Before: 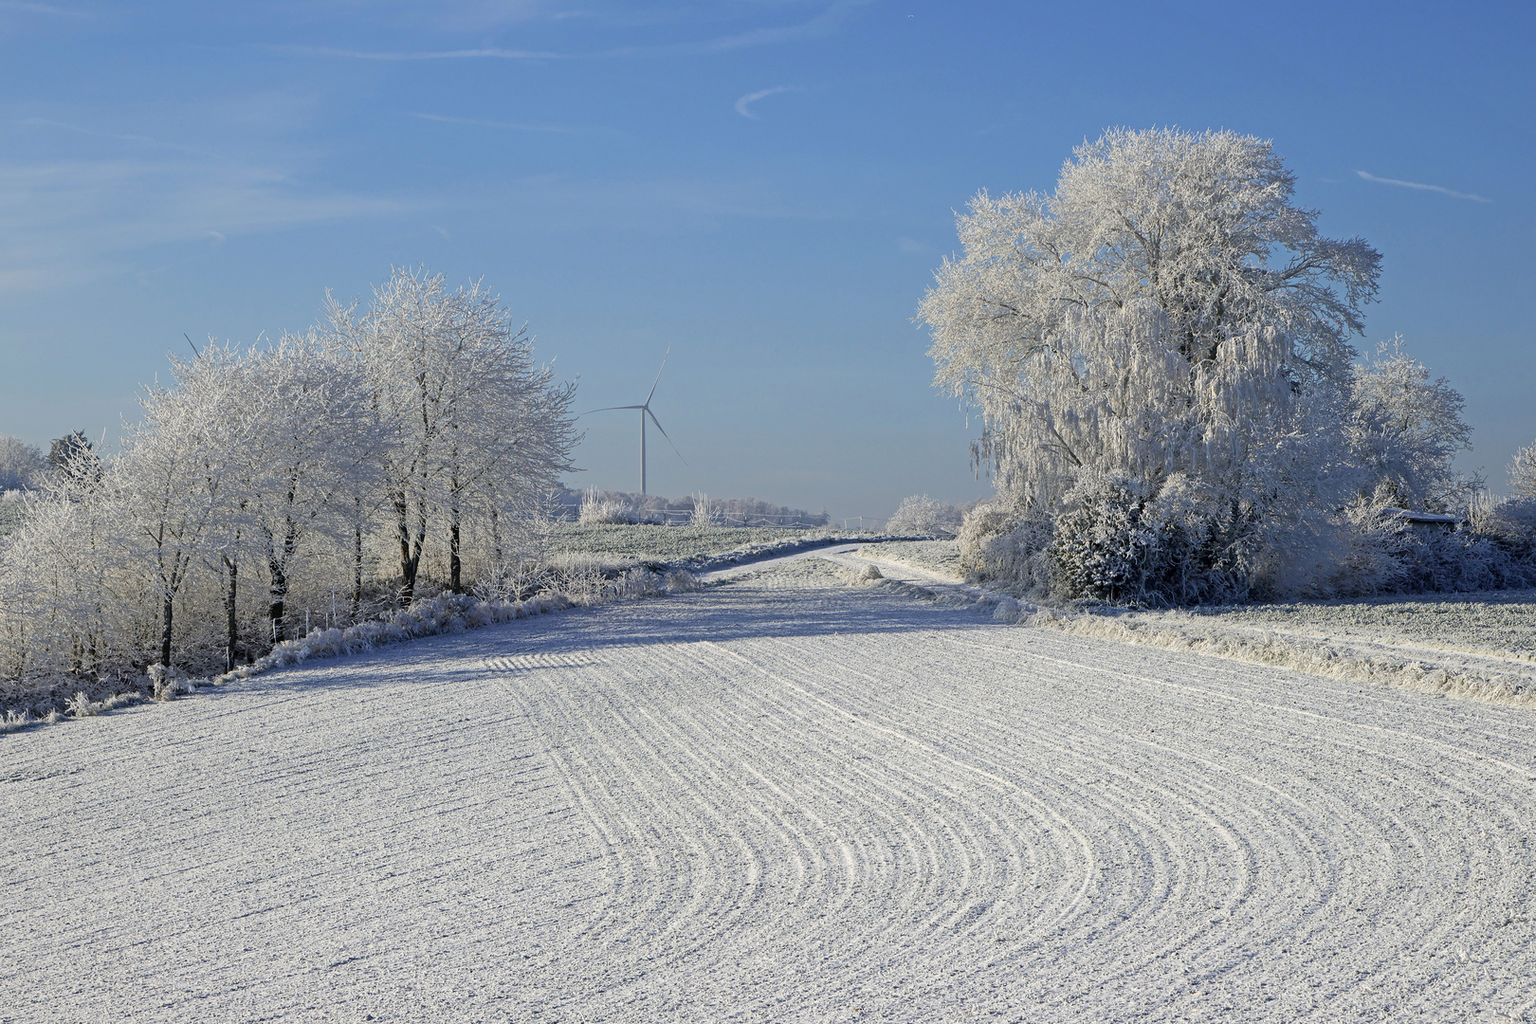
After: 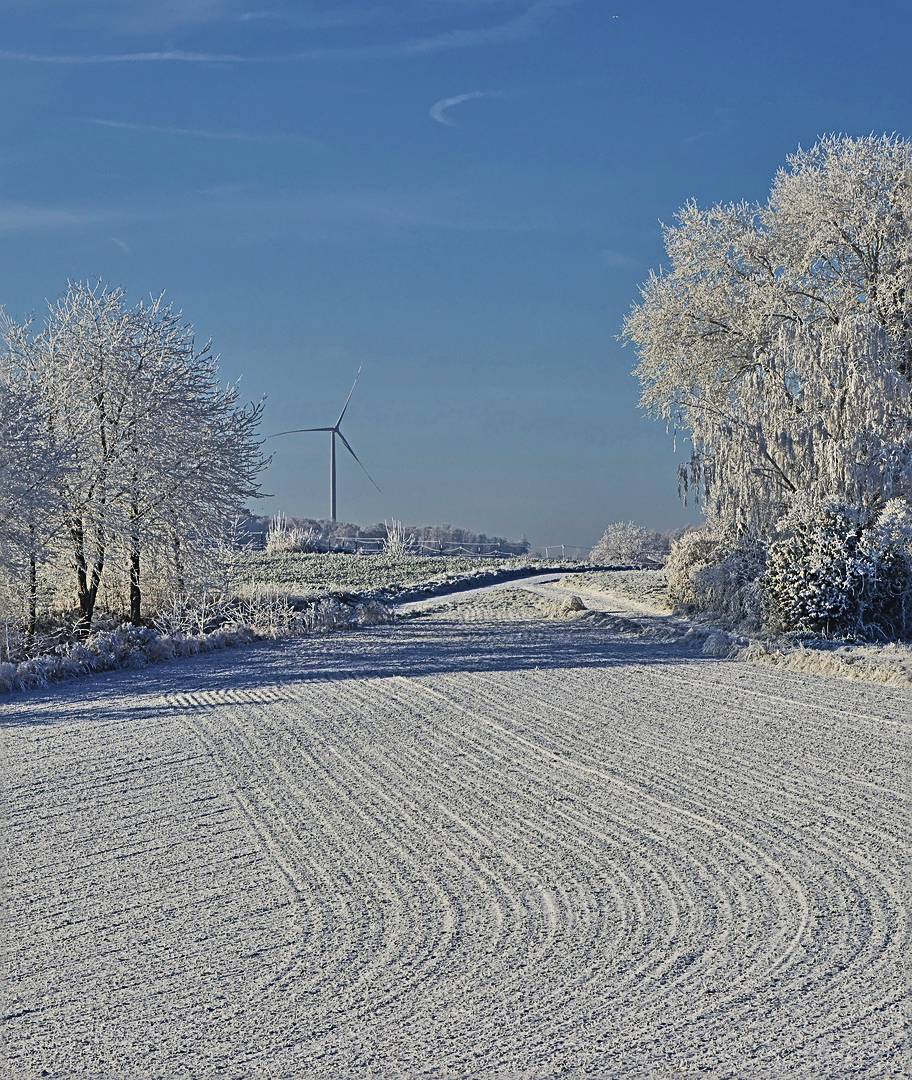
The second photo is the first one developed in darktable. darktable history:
sharpen: radius 2.698, amount 0.661
exposure: black level correction -0.016, exposure -1.109 EV, compensate highlight preservation false
shadows and highlights: soften with gaussian
crop: left 21.297%, right 22.355%
contrast brightness saturation: contrast 0.284
velvia: strength 40.66%
tone equalizer: -7 EV 0.148 EV, -6 EV 0.633 EV, -5 EV 1.16 EV, -4 EV 1.32 EV, -3 EV 1.12 EV, -2 EV 0.6 EV, -1 EV 0.151 EV
